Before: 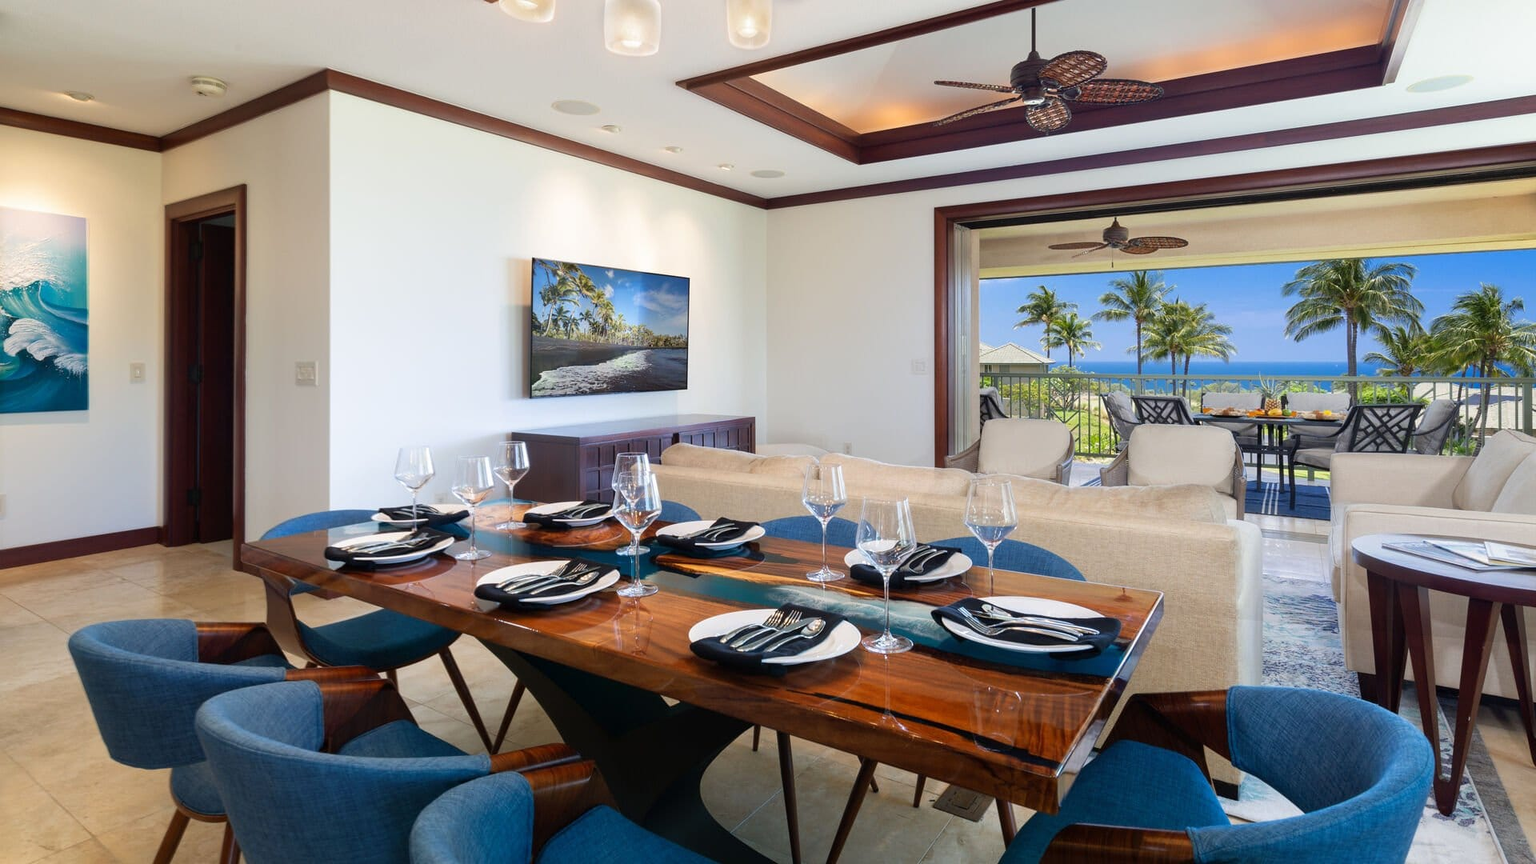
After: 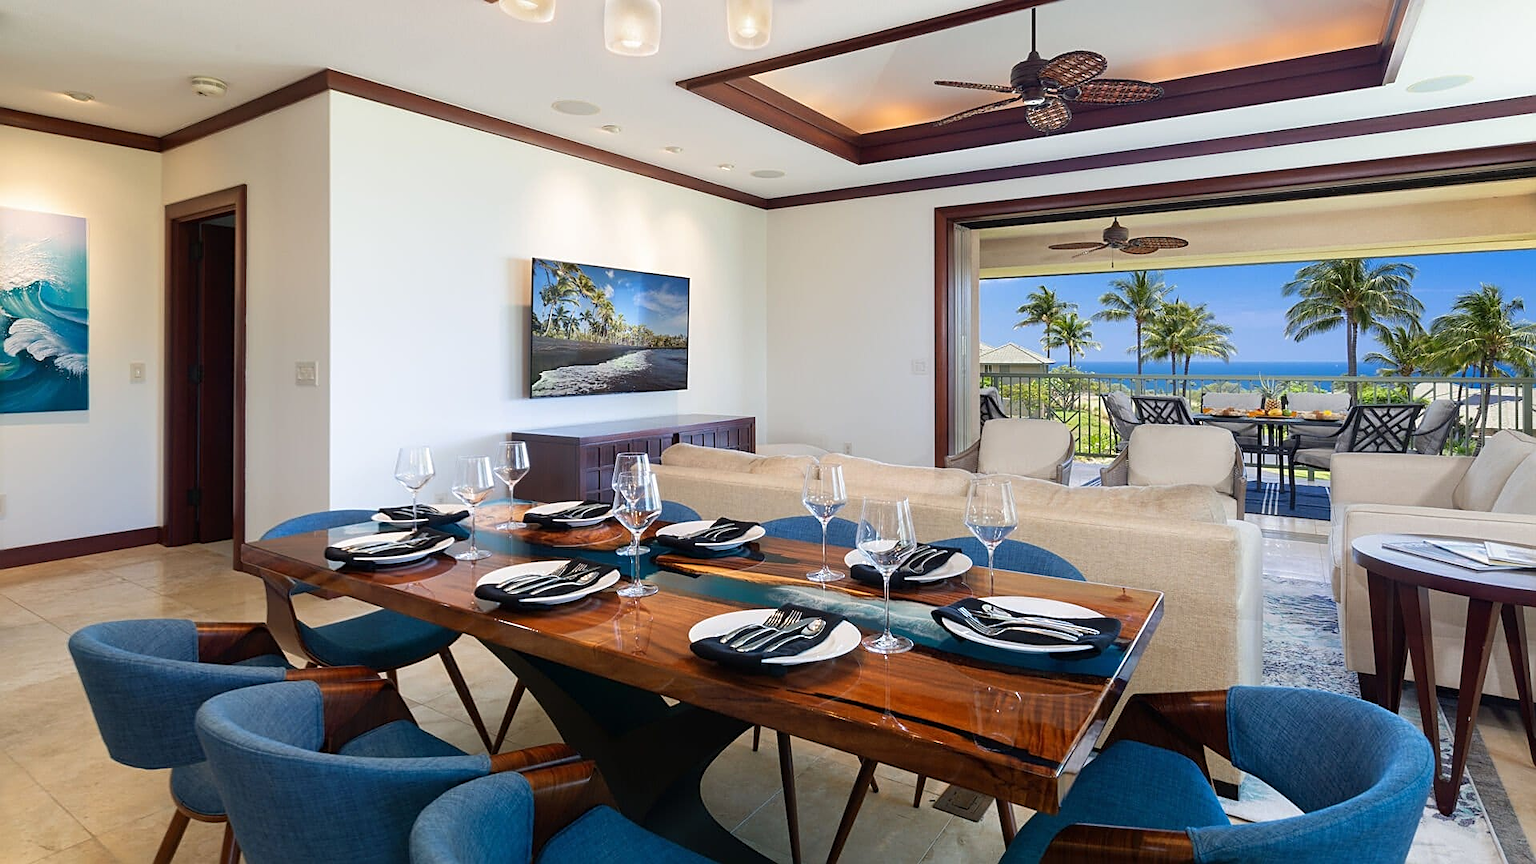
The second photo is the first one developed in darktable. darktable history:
sharpen: amount 0.49
